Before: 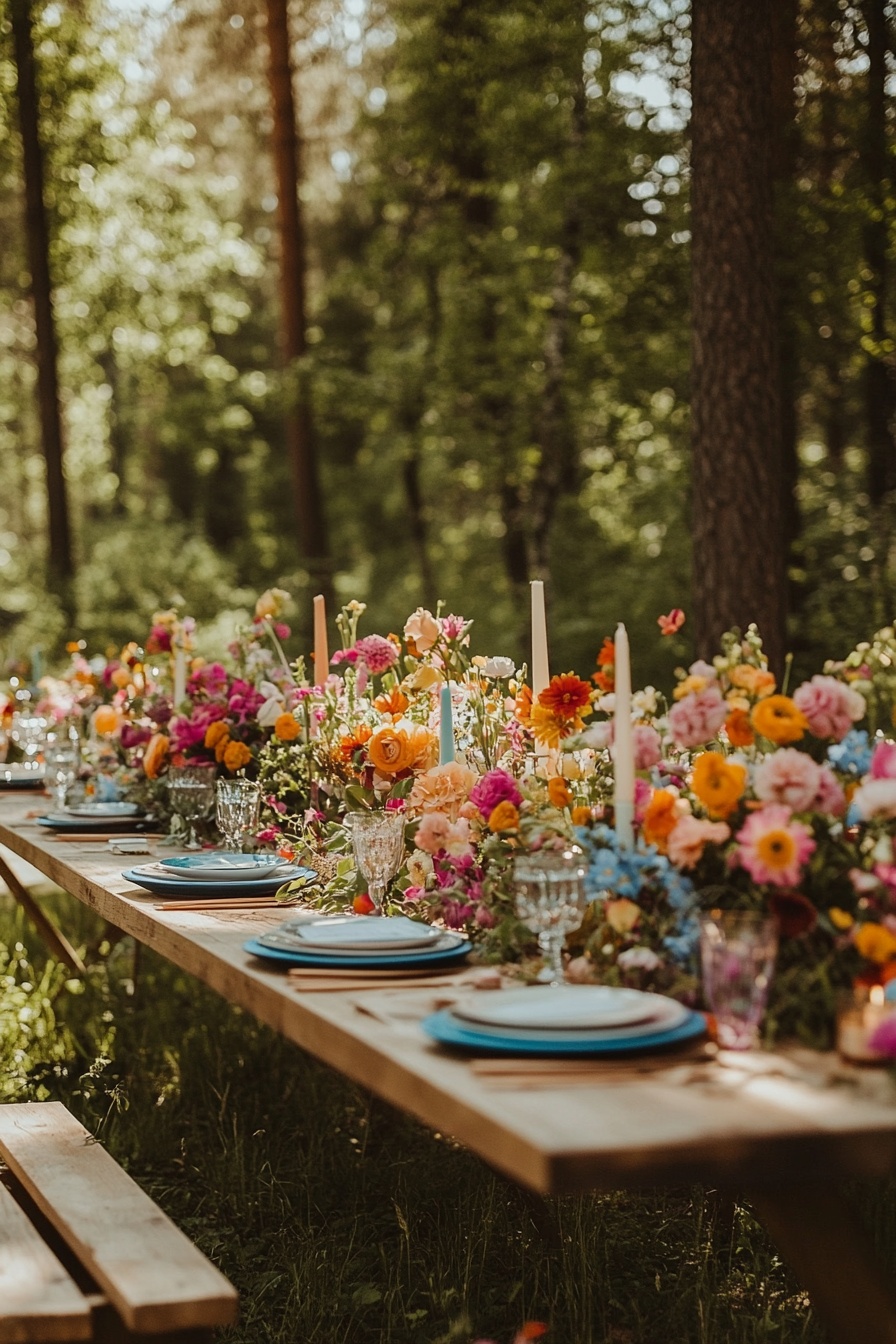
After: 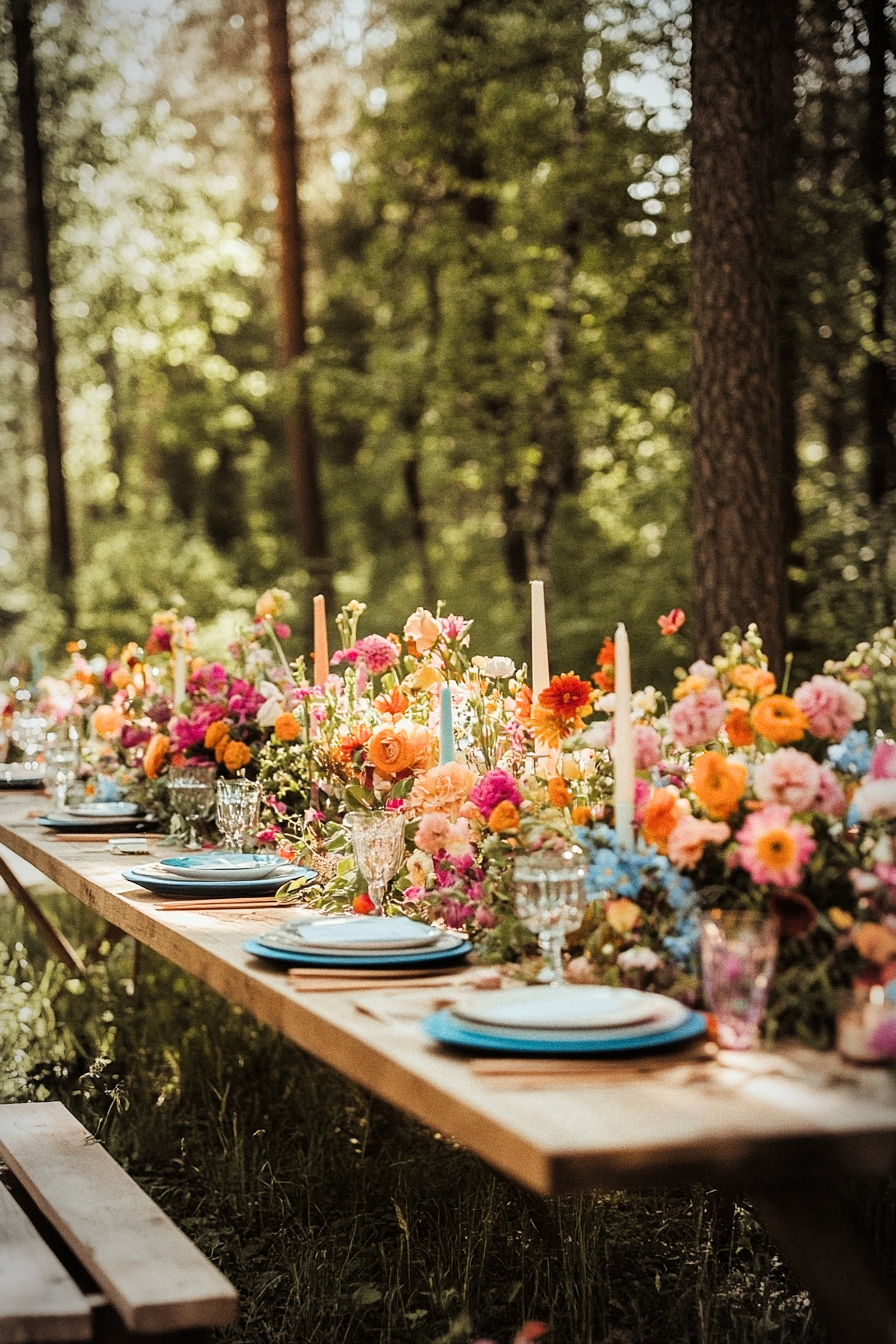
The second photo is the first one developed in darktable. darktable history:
exposure: exposure 0.95 EV, compensate highlight preservation false
filmic rgb: black relative exposure -5.83 EV, white relative exposure 3.4 EV, hardness 3.68
vignetting: automatic ratio true
grain: on, module defaults
